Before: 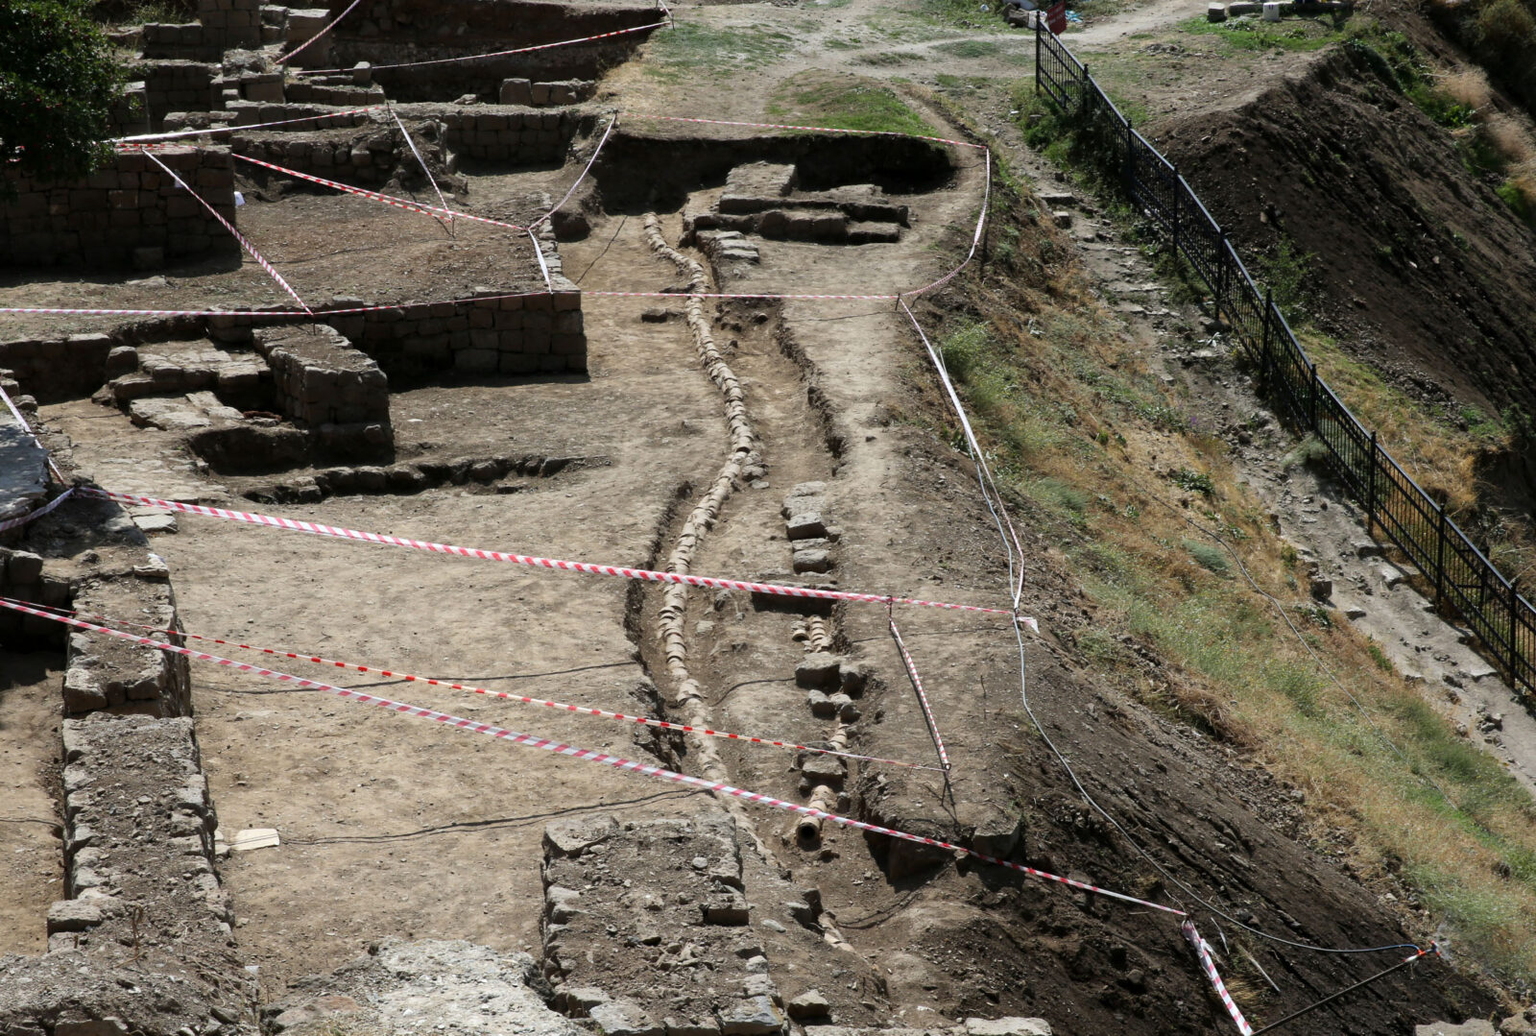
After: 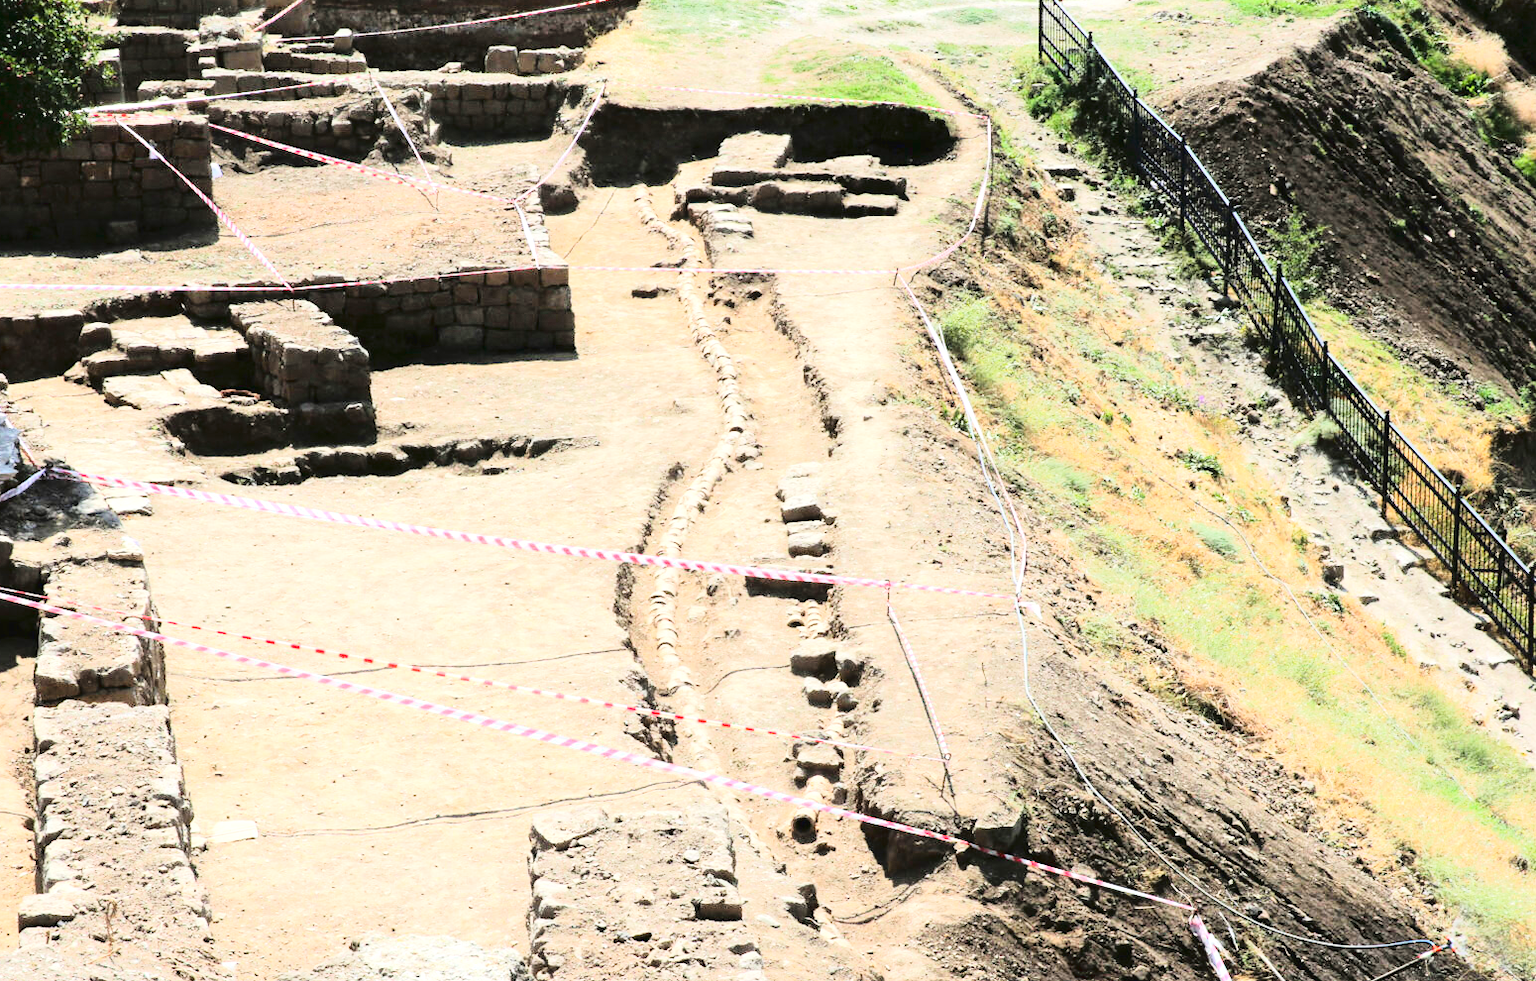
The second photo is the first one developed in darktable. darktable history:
tone curve: curves: ch0 [(0, 0.026) (0.155, 0.133) (0.272, 0.34) (0.434, 0.625) (0.676, 0.871) (0.994, 0.955)], color space Lab, linked channels, preserve colors none
exposure: black level correction 0, exposure 1 EV, compensate exposure bias true, compensate highlight preservation false
crop: left 1.964%, top 3.251%, right 1.122%, bottom 4.933%
